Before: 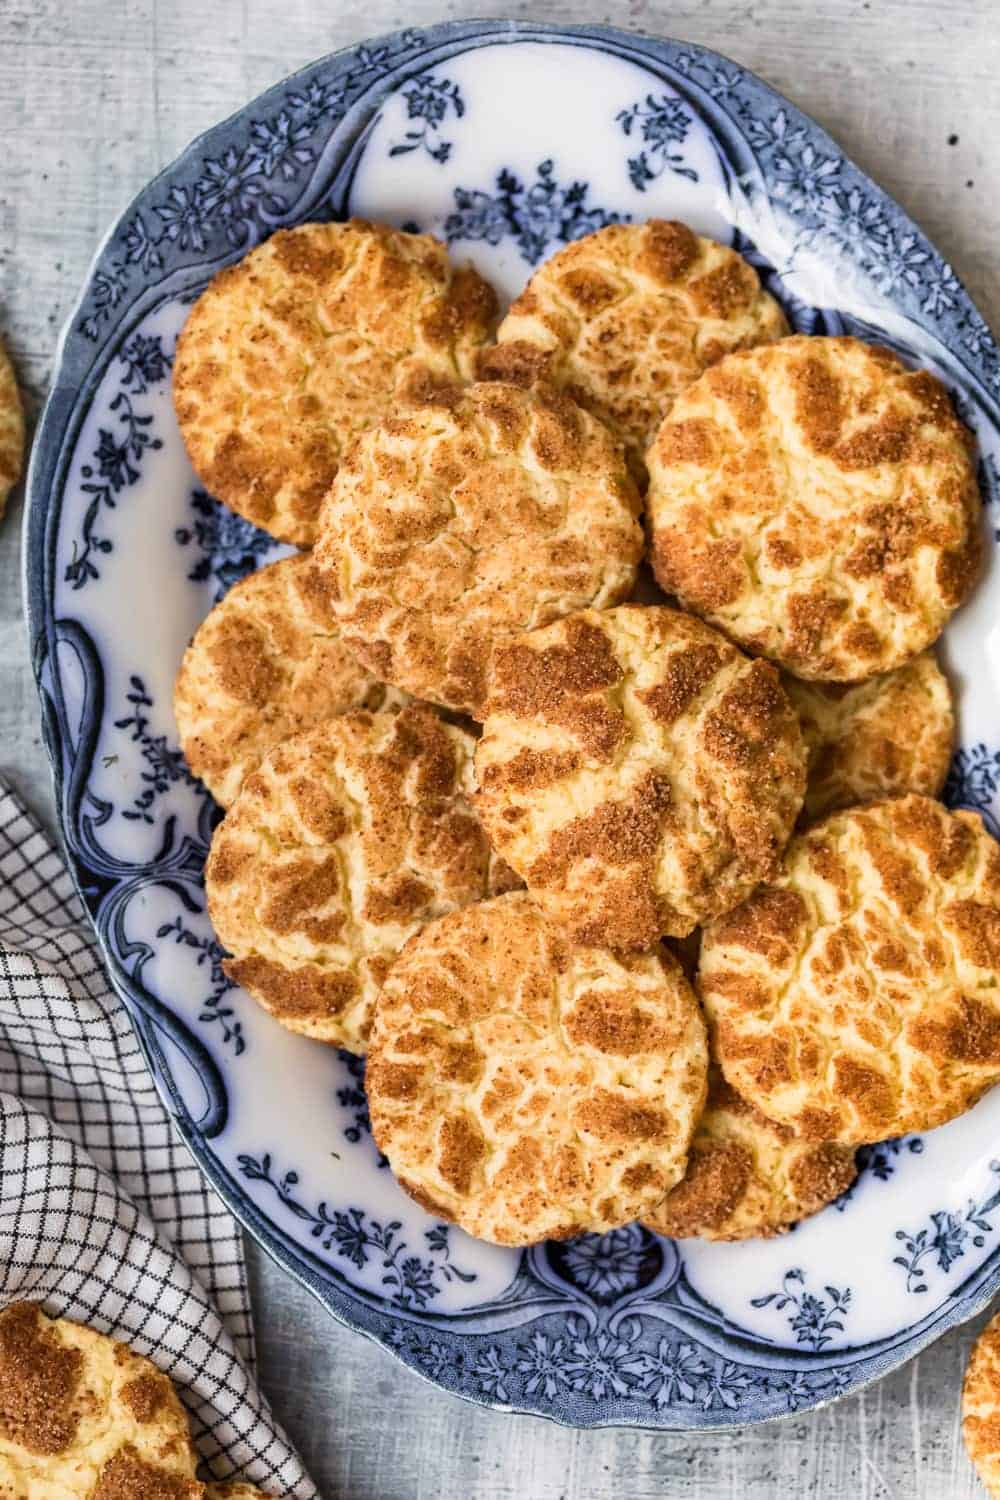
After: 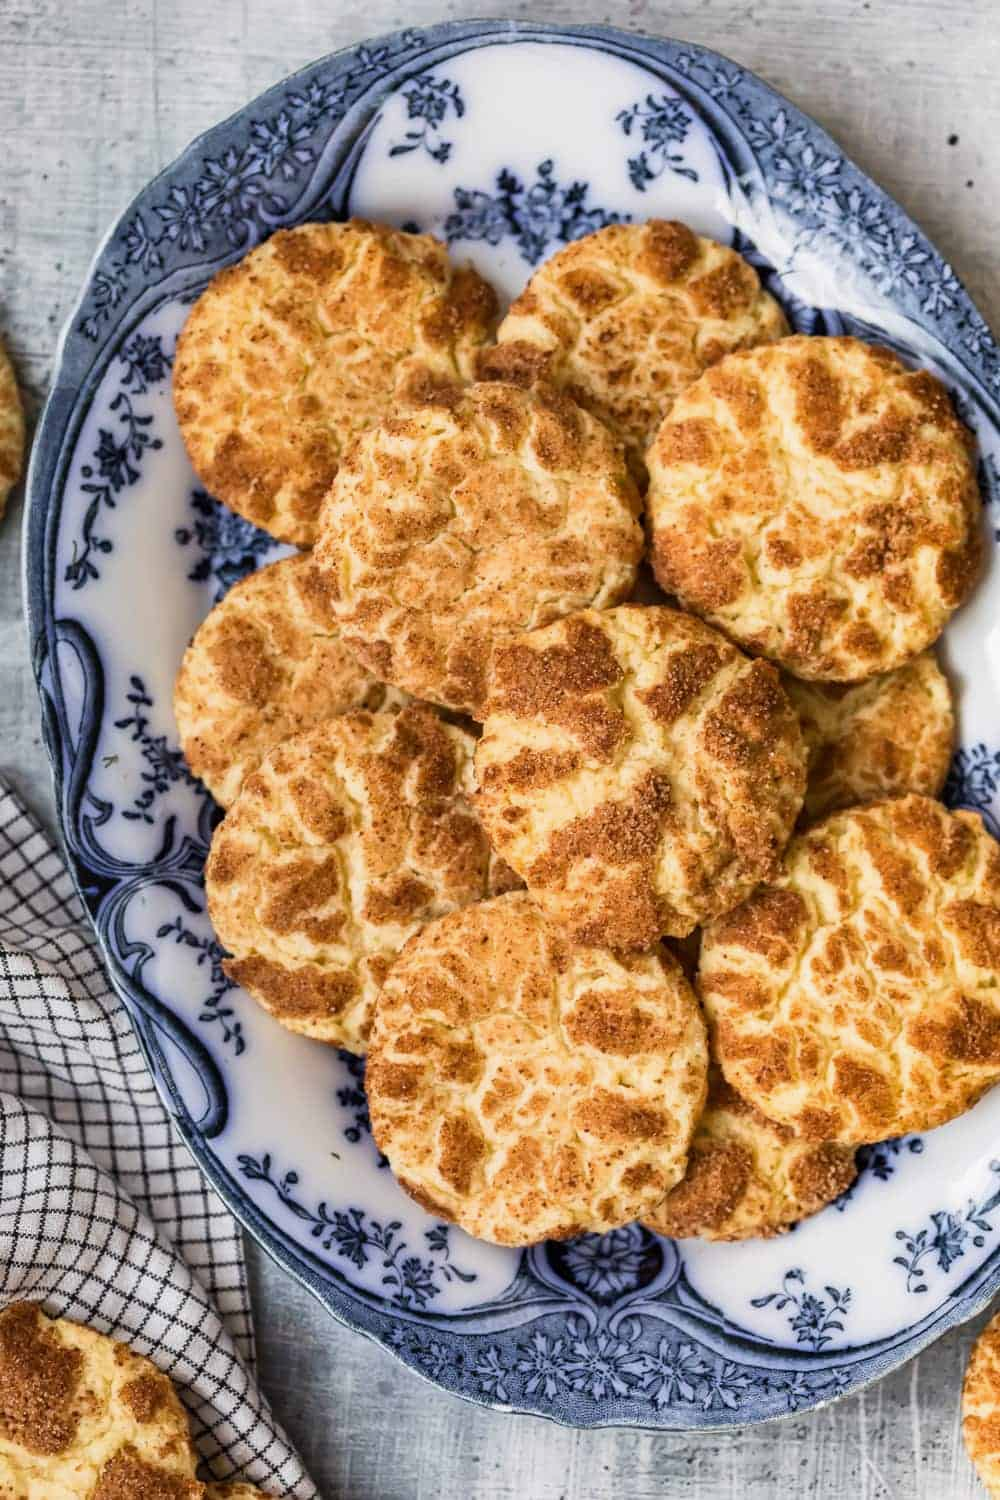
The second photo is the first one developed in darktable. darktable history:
exposure: exposure -0.069 EV, compensate highlight preservation false
